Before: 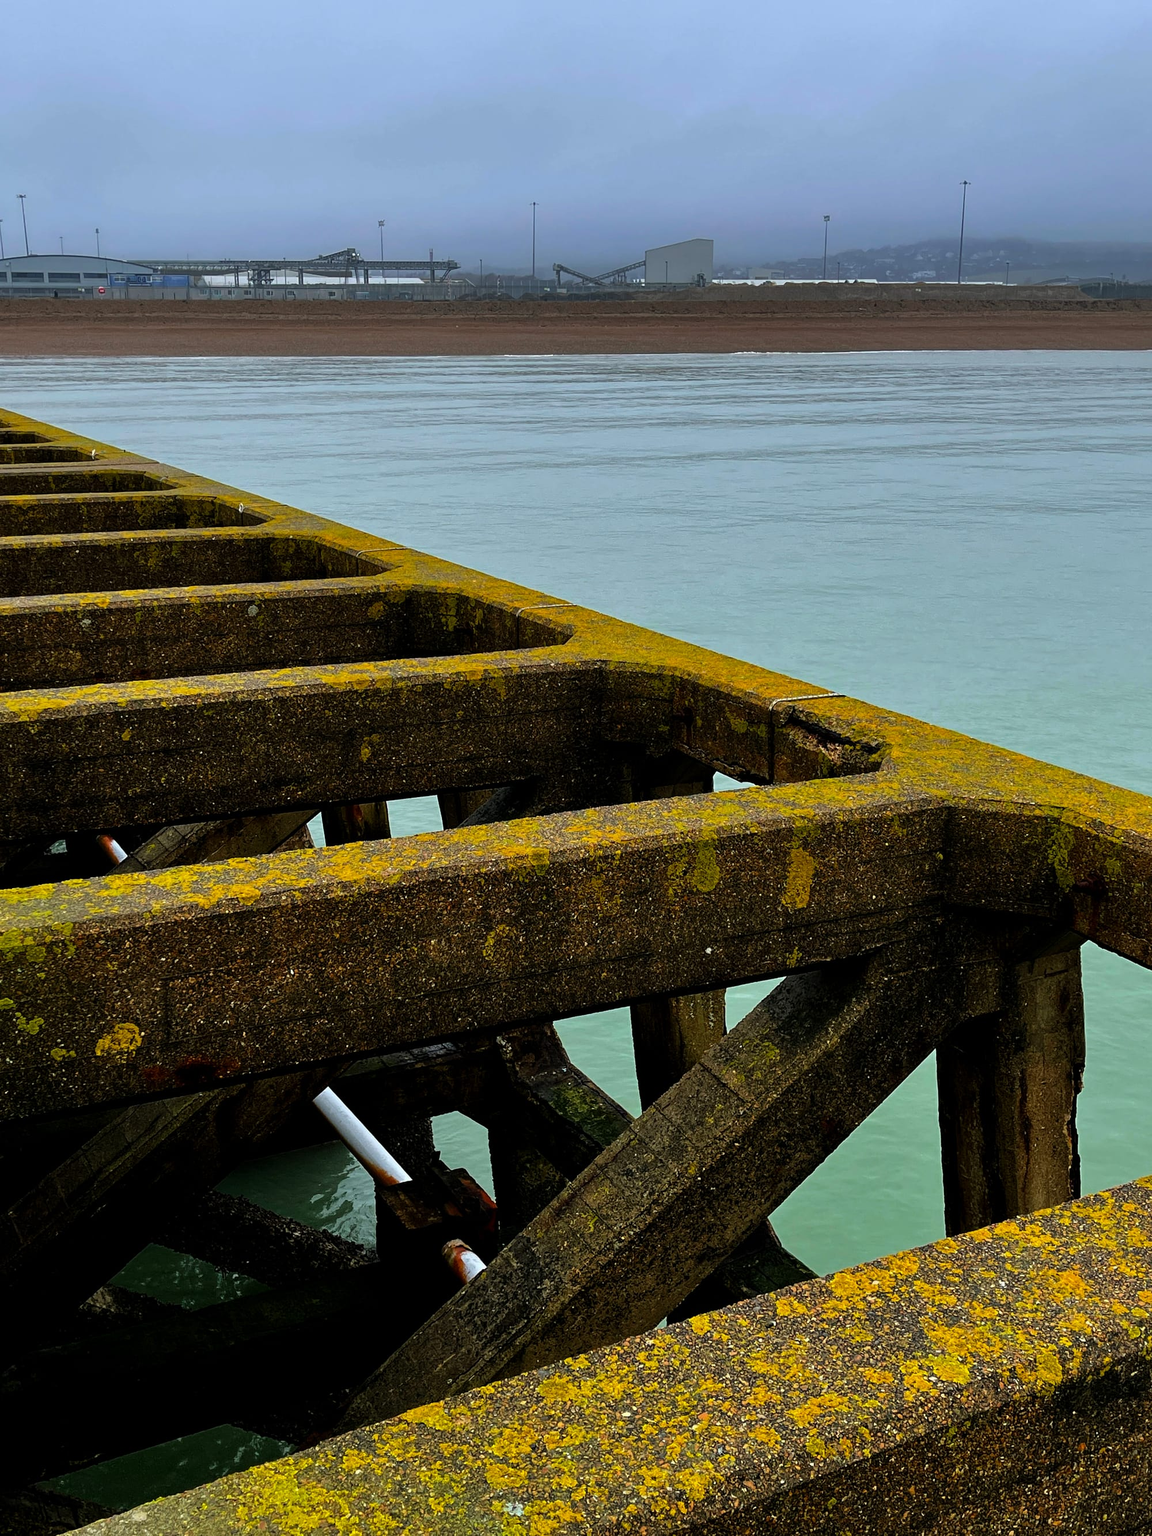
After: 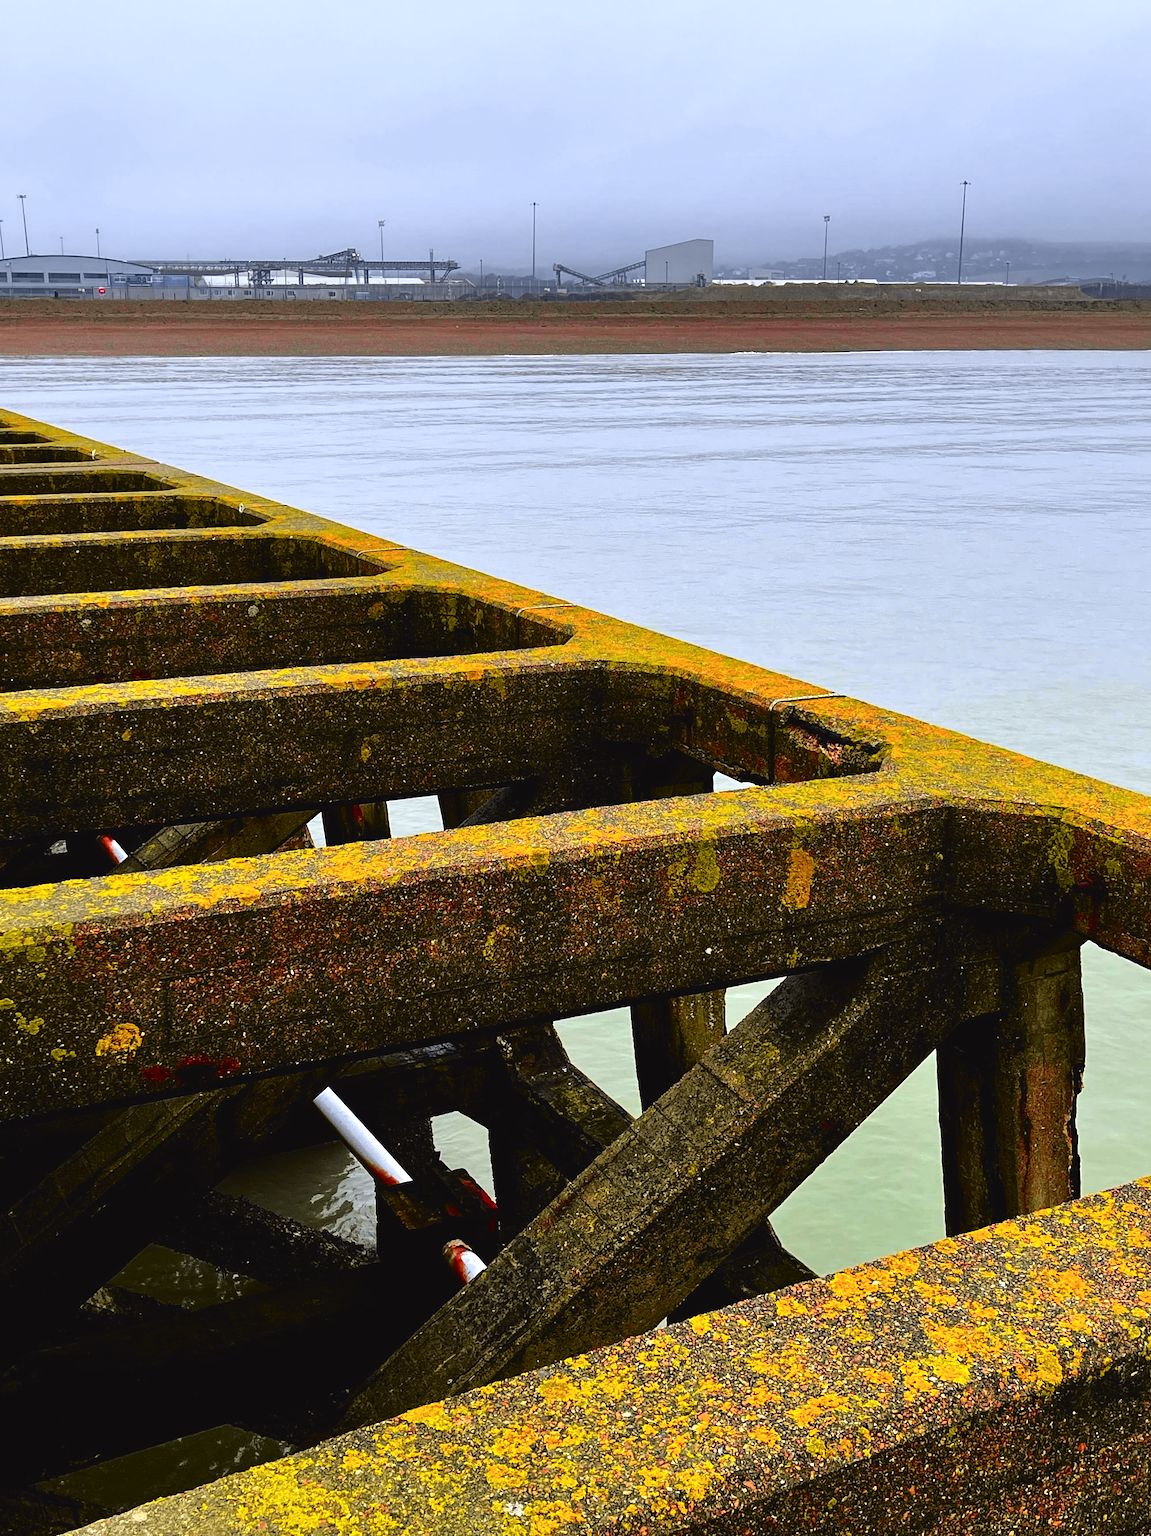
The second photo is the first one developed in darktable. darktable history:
tone curve: curves: ch0 [(0, 0.036) (0.119, 0.115) (0.466, 0.498) (0.715, 0.767) (0.817, 0.865) (1, 0.998)]; ch1 [(0, 0) (0.377, 0.424) (0.442, 0.491) (0.487, 0.502) (0.514, 0.512) (0.536, 0.577) (0.66, 0.724) (1, 1)]; ch2 [(0, 0) (0.38, 0.405) (0.463, 0.443) (0.492, 0.486) (0.526, 0.541) (0.578, 0.598) (1, 1)], color space Lab, independent channels, preserve colors none
exposure: exposure 0.556 EV, compensate highlight preservation false
